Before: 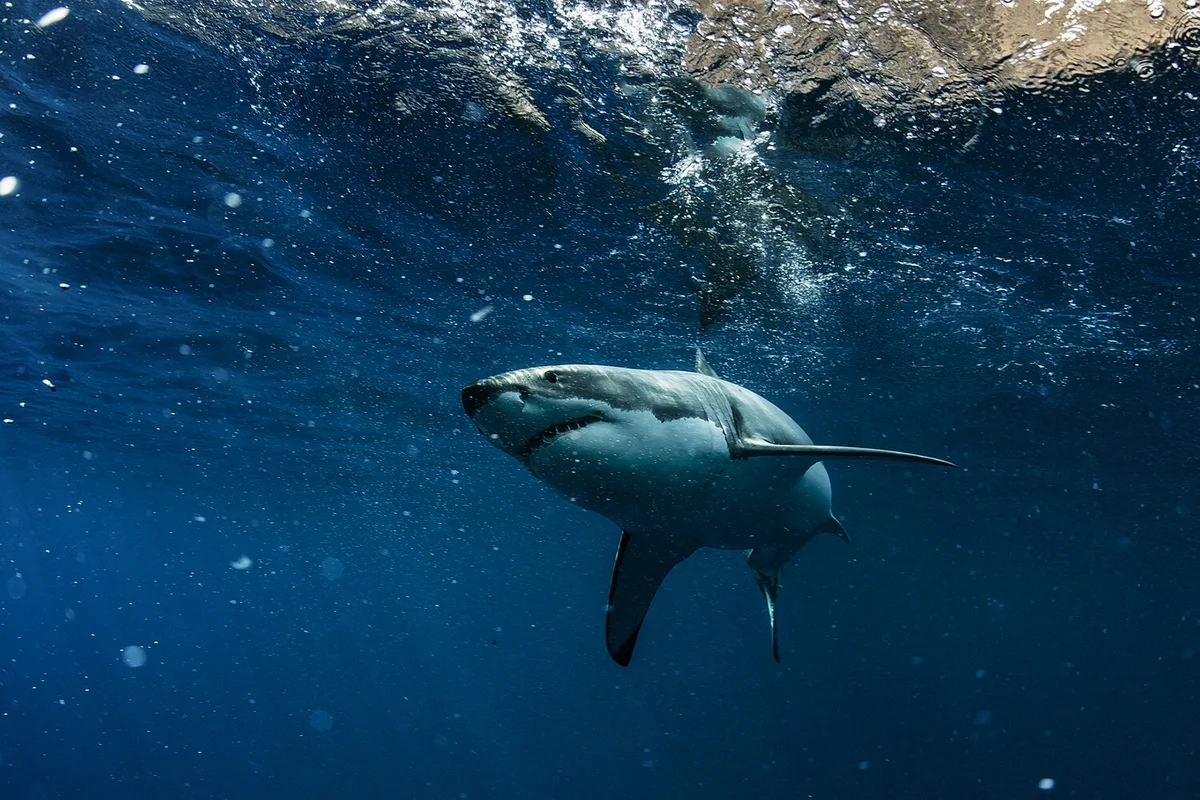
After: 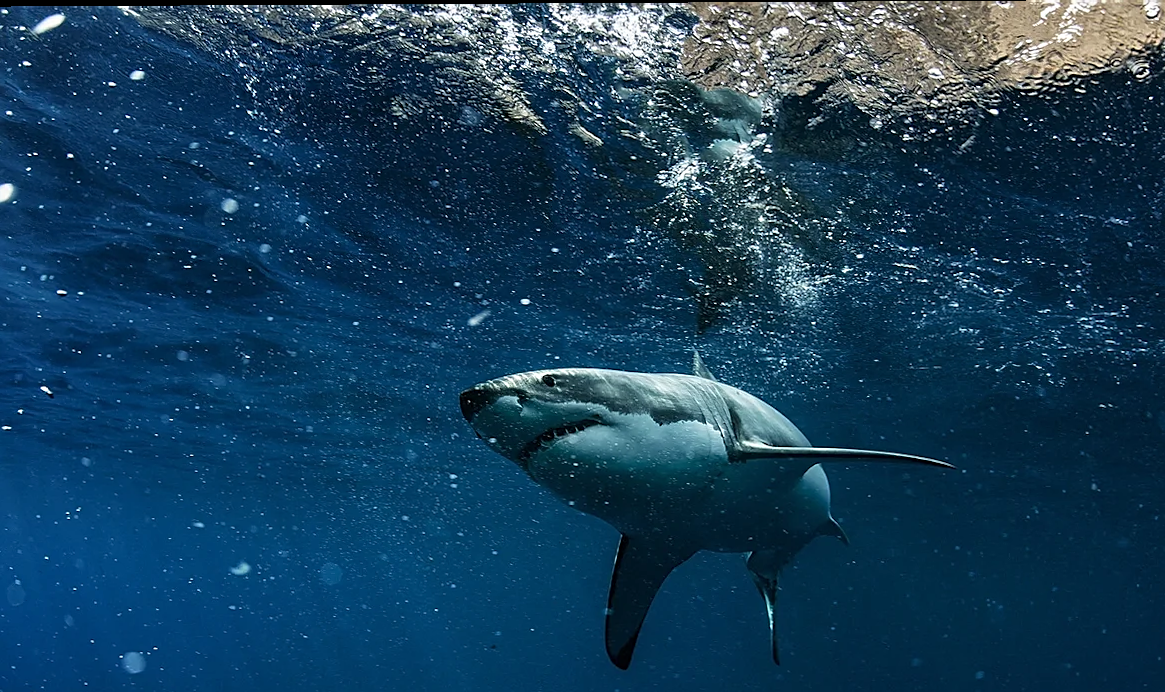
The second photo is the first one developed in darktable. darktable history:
sharpen: on, module defaults
crop and rotate: angle 0.338°, left 0.386%, right 2.866%, bottom 14.197%
